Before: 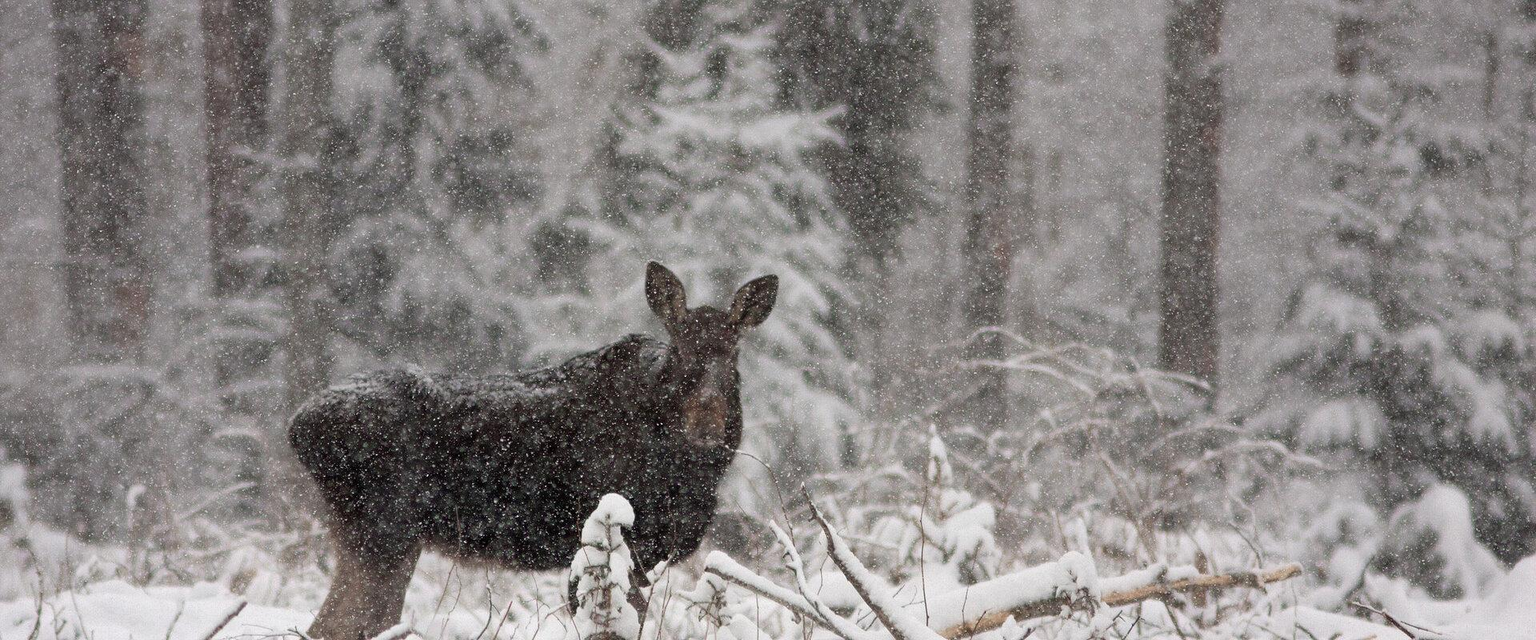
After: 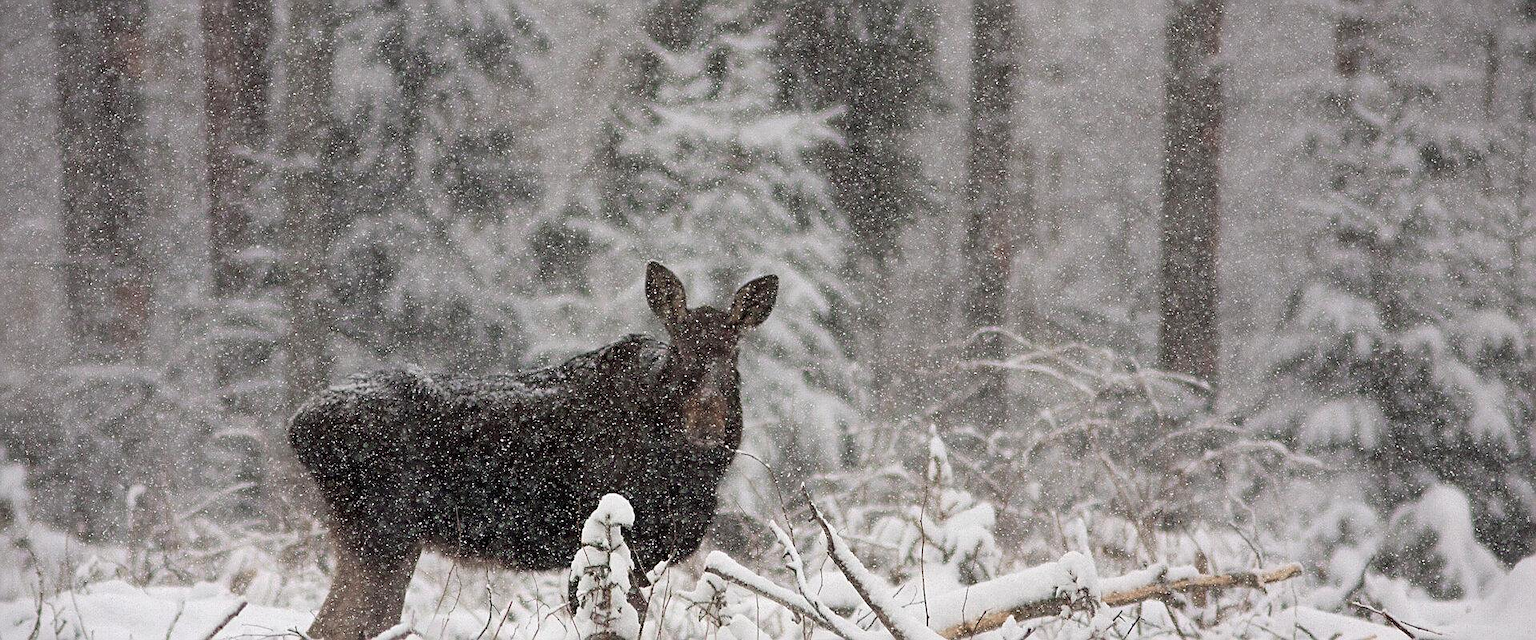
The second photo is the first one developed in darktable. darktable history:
velvia: strength 15.03%
shadows and highlights: shadows 62.5, white point adjustment 0.469, highlights -33.54, compress 83.76%
contrast brightness saturation: saturation -0.056
sharpen: amount 0.582
vignetting: fall-off start 100.63%, width/height ratio 1.31
